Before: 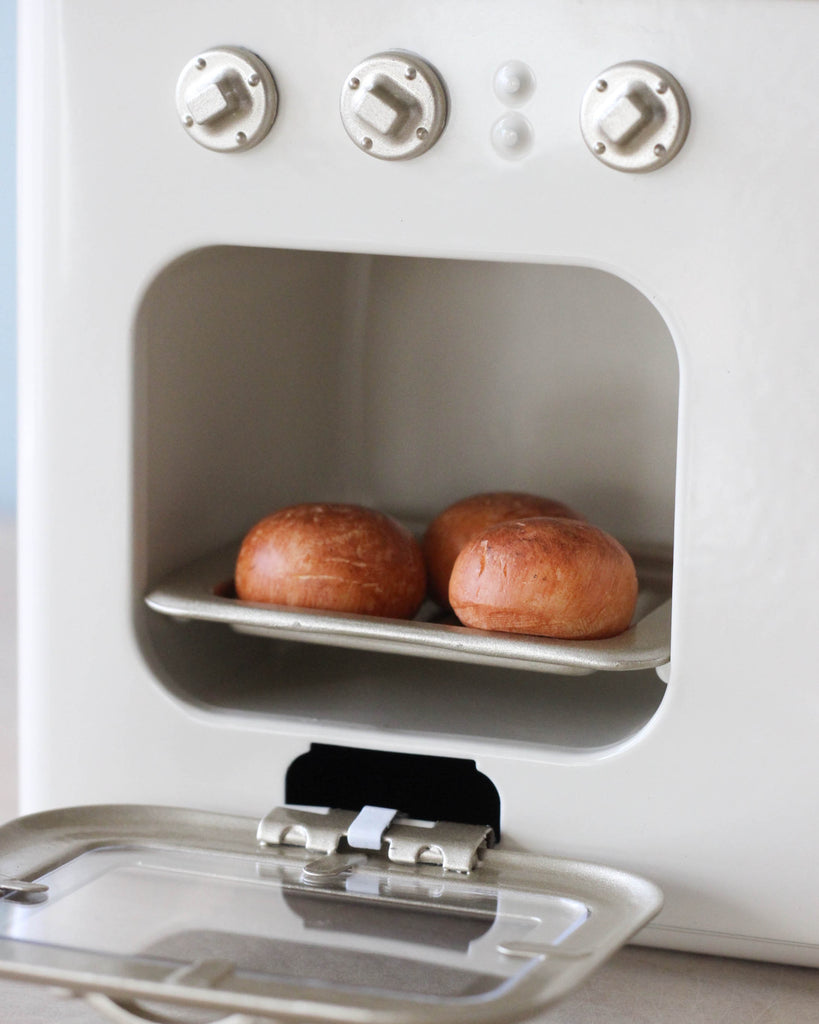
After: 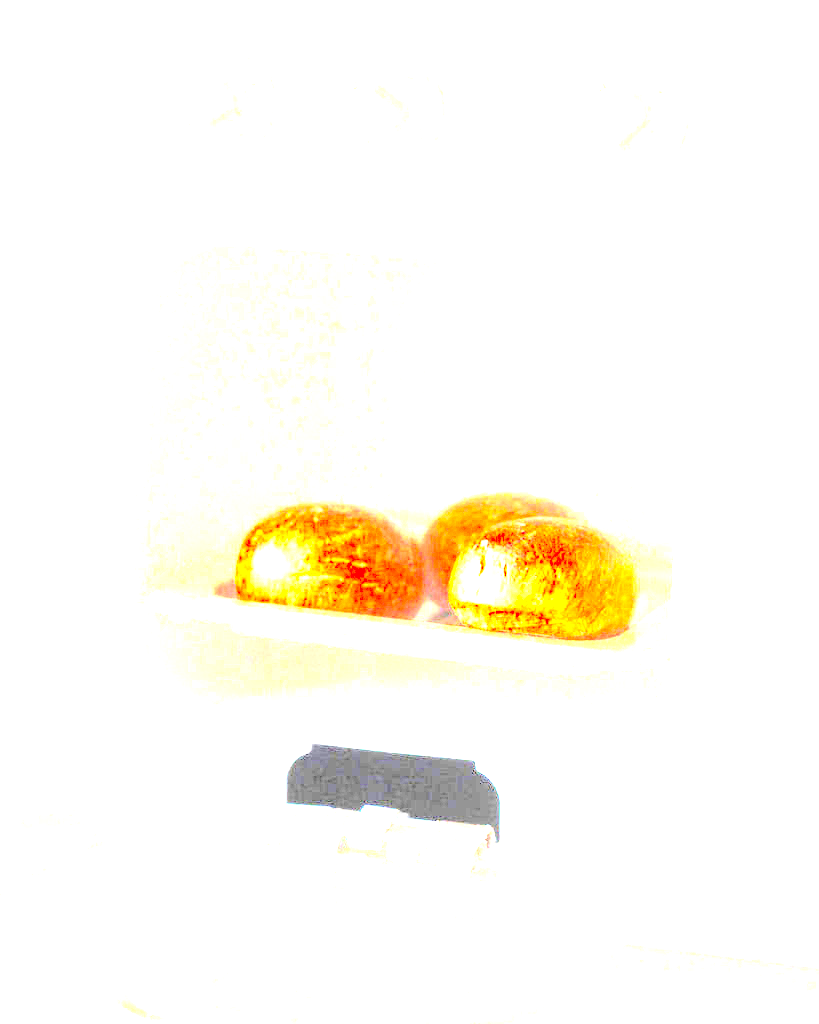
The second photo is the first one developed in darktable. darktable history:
contrast brightness saturation: brightness 1
exposure: exposure 3 EV
